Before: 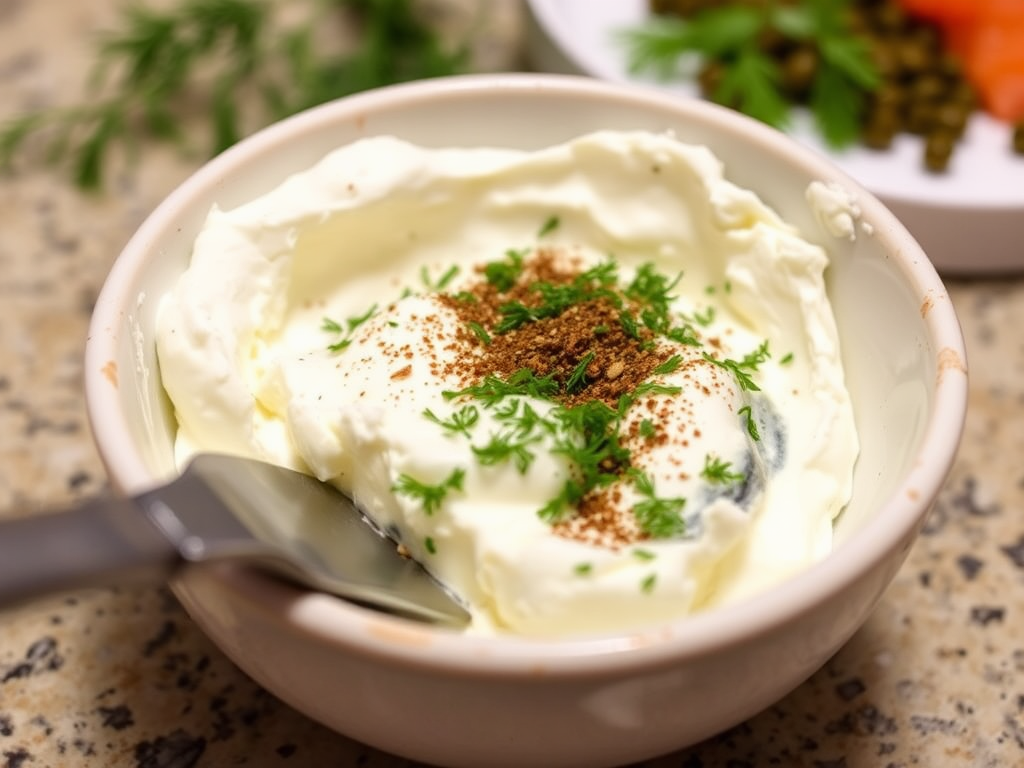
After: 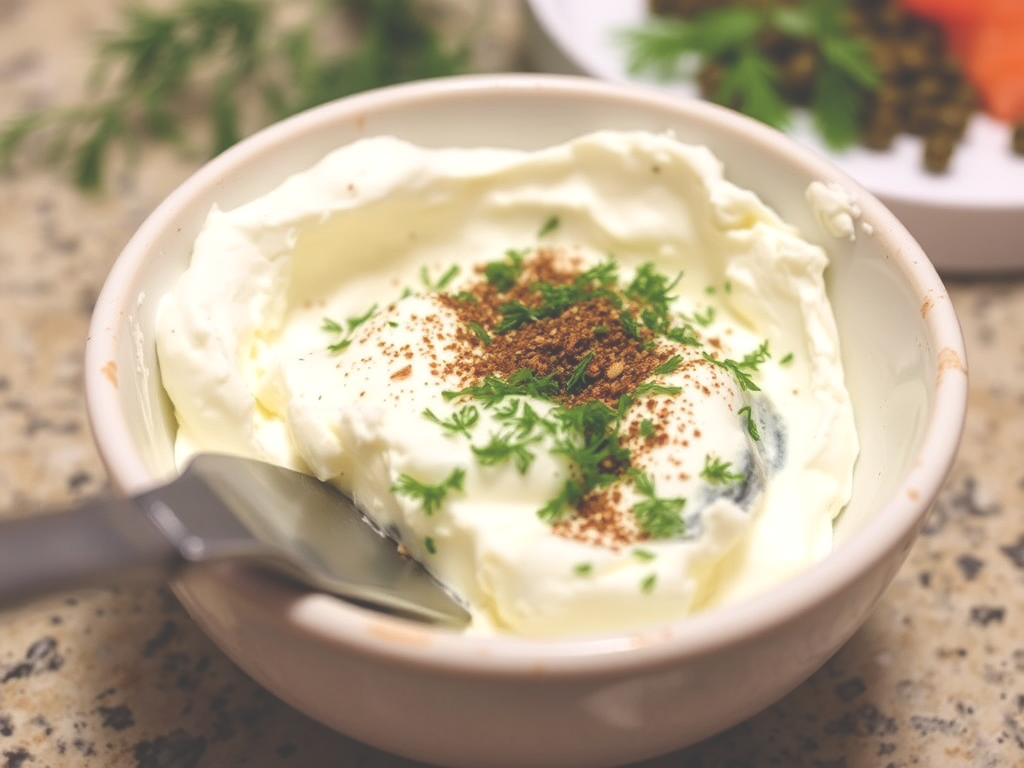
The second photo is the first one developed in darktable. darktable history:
exposure: black level correction -0.042, exposure 0.062 EV, compensate exposure bias true, compensate highlight preservation false
